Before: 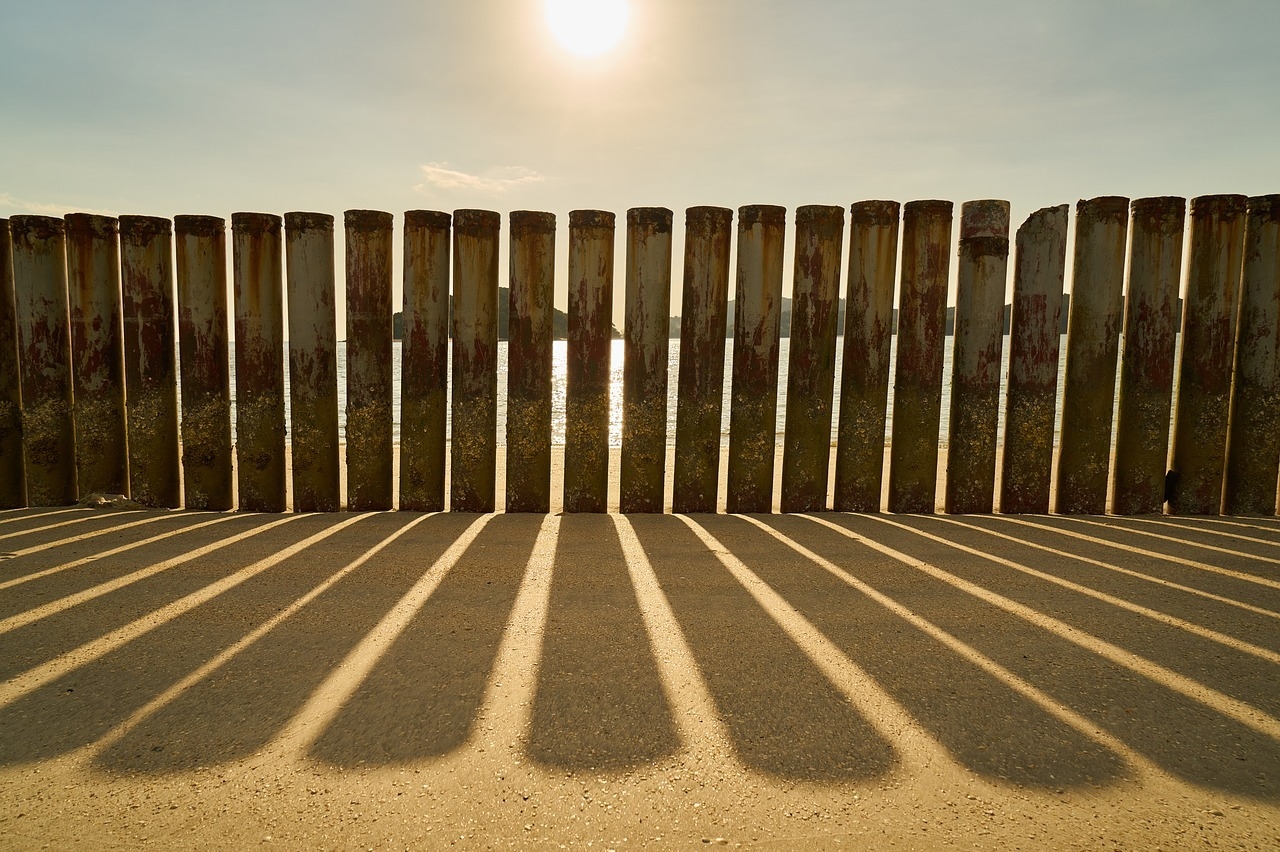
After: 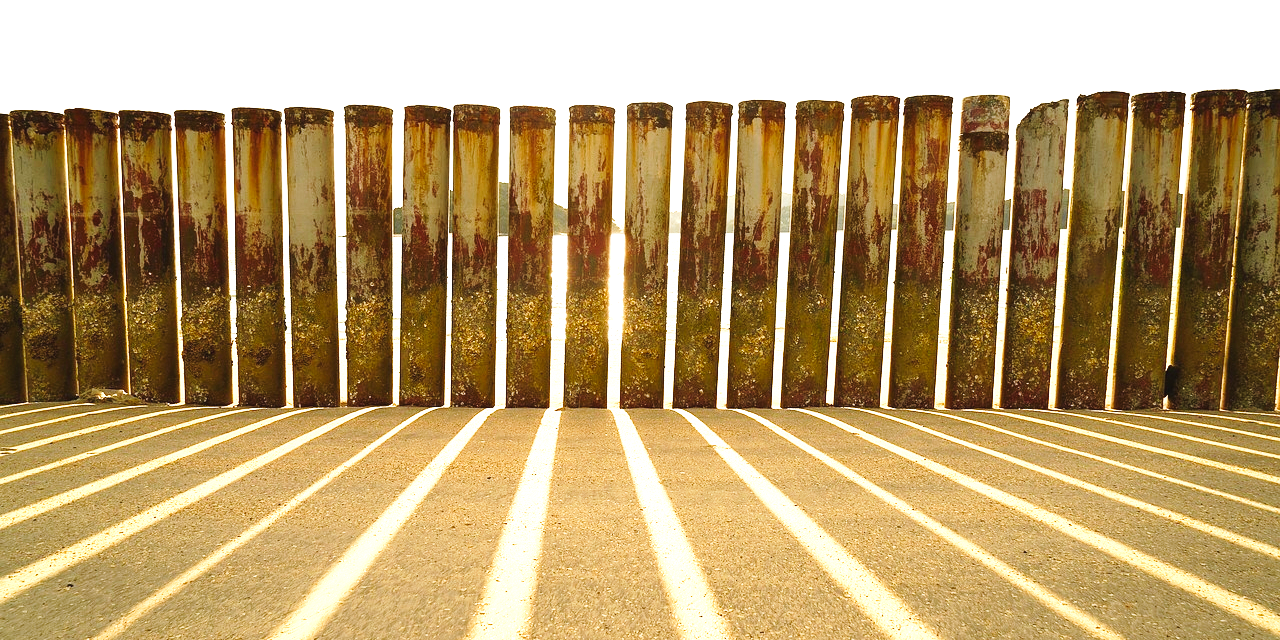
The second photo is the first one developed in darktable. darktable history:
base curve: curves: ch0 [(0, 0) (0.472, 0.455) (1, 1)]
tone curve: curves: ch0 [(0, 0.028) (0.037, 0.05) (0.123, 0.114) (0.19, 0.176) (0.269, 0.27) (0.48, 0.57) (0.595, 0.695) (0.718, 0.823) (0.855, 0.913) (1, 0.982)]; ch1 [(0, 0) (0.243, 0.245) (0.422, 0.415) (0.493, 0.495) (0.508, 0.506) (0.536, 0.538) (0.569, 0.58) (0.611, 0.644) (0.769, 0.807) (1, 1)]; ch2 [(0, 0) (0.249, 0.216) (0.349, 0.321) (0.424, 0.442) (0.476, 0.483) (0.498, 0.499) (0.517, 0.519) (0.532, 0.547) (0.569, 0.608) (0.614, 0.661) (0.706, 0.75) (0.808, 0.809) (0.991, 0.968)], preserve colors none
exposure: black level correction 0, exposure 1.707 EV, compensate highlight preservation false
crop and rotate: top 12.369%, bottom 12.419%
